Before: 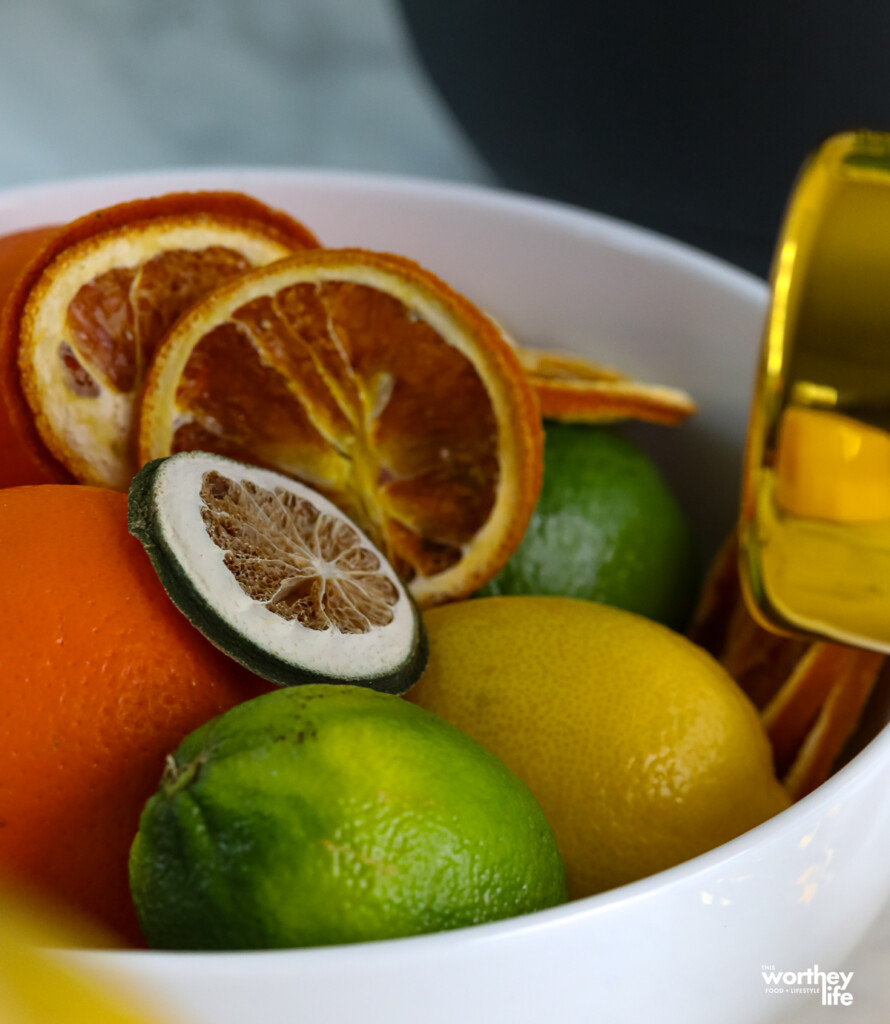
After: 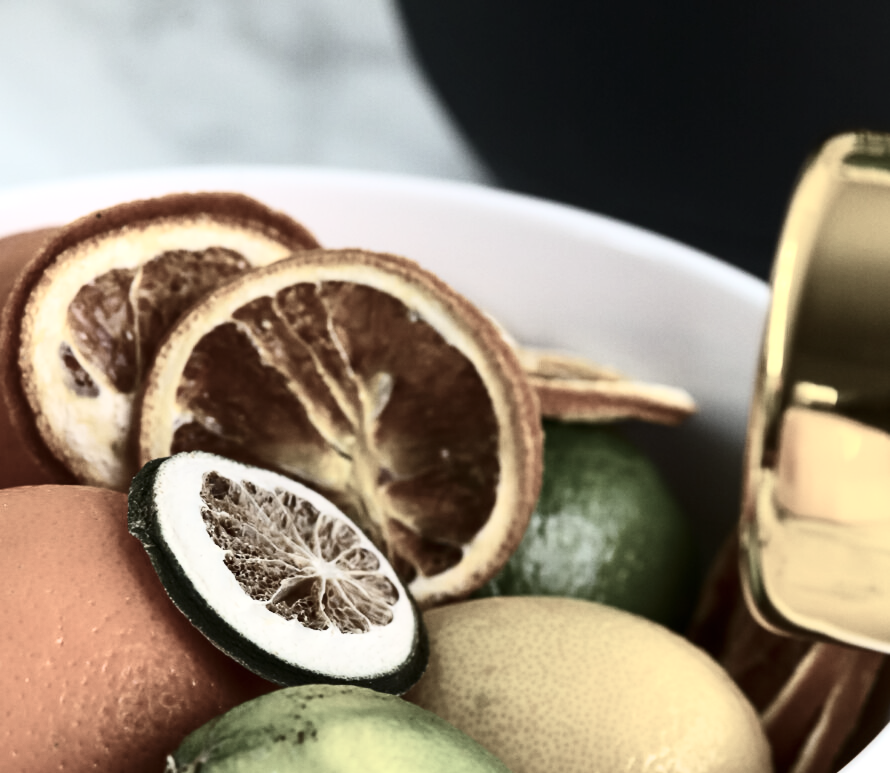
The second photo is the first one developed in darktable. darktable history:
crop: bottom 24.505%
exposure: black level correction 0, exposure 0.703 EV, compensate exposure bias true, compensate highlight preservation false
contrast brightness saturation: contrast 0.406, brightness 0.047, saturation 0.255
color zones: curves: ch1 [(0, 0.153) (0.143, 0.15) (0.286, 0.151) (0.429, 0.152) (0.571, 0.152) (0.714, 0.151) (0.857, 0.151) (1, 0.153)]
